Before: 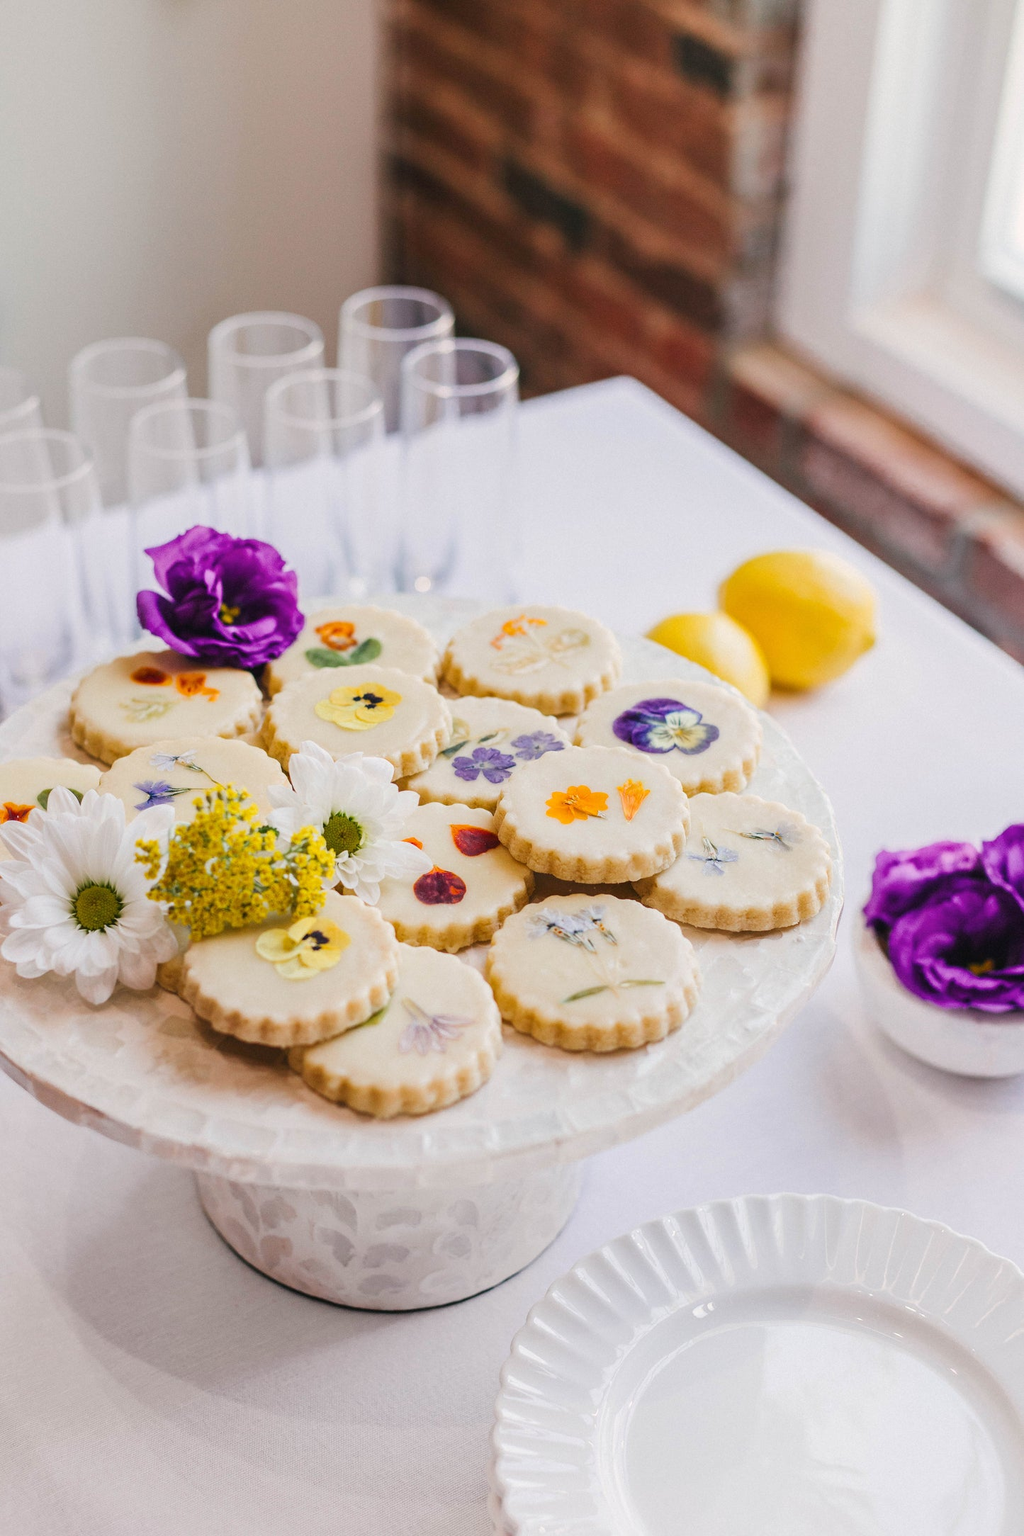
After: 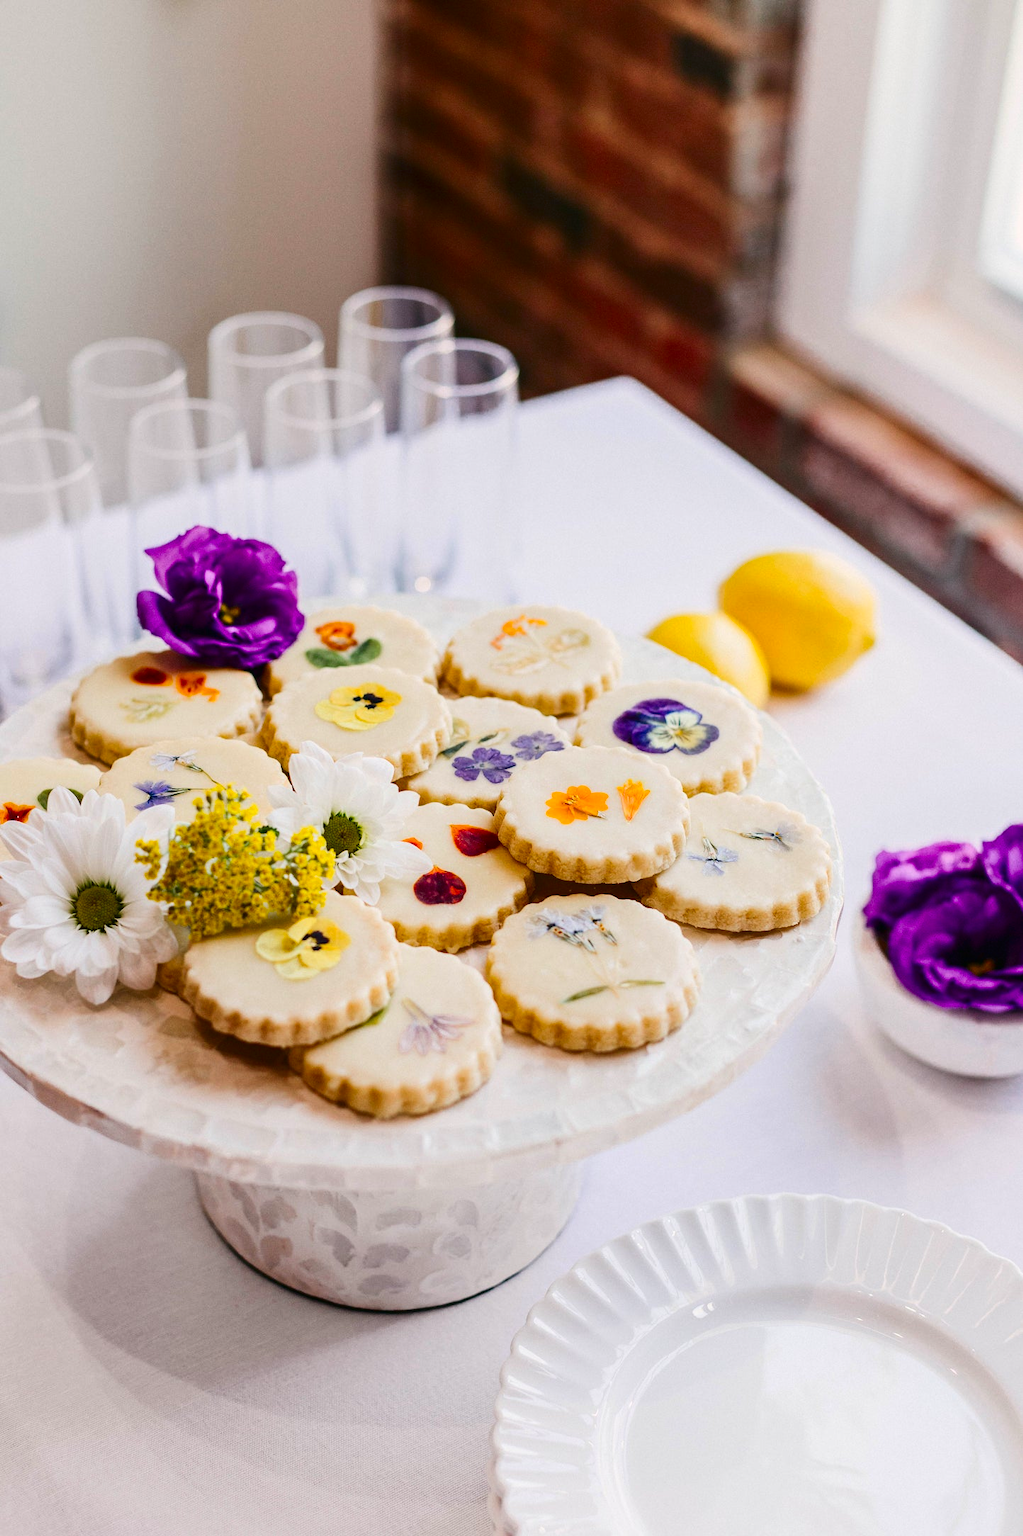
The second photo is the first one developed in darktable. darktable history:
contrast brightness saturation: contrast 0.193, brightness -0.111, saturation 0.21
